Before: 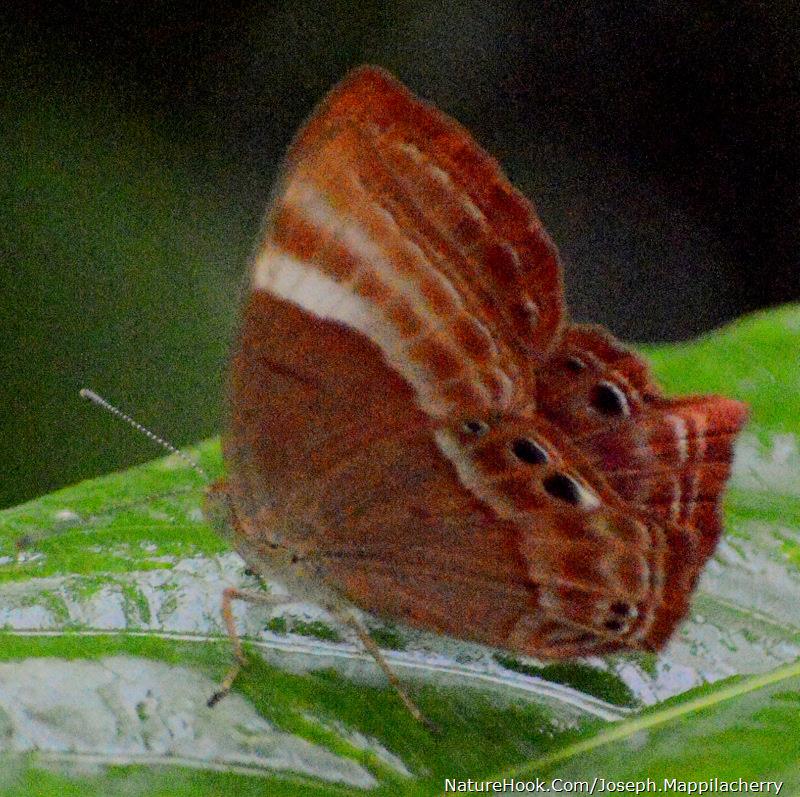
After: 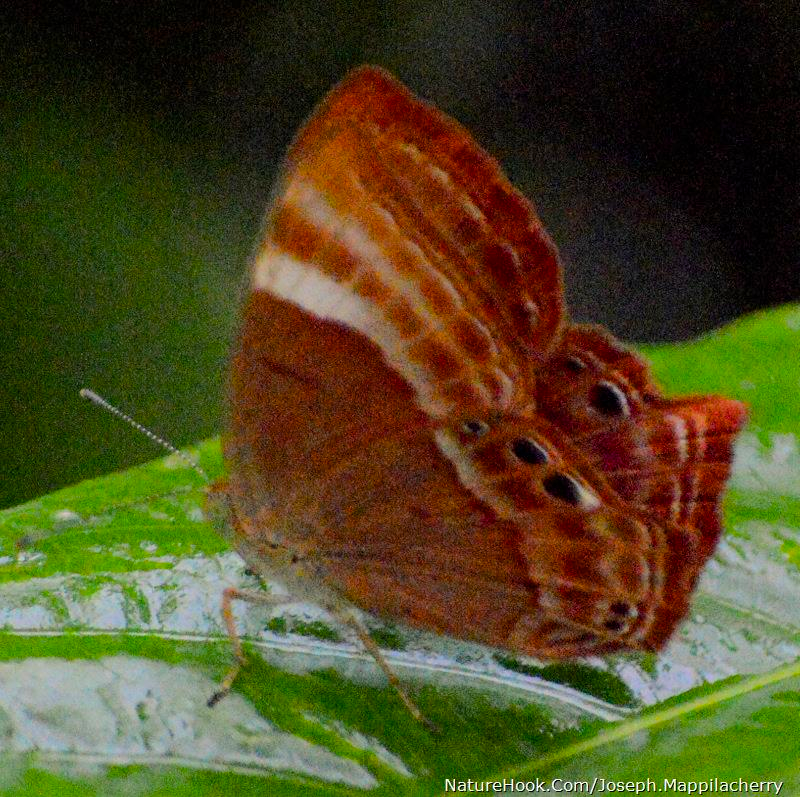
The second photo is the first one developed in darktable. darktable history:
color balance rgb: linear chroma grading › global chroma 0.401%, perceptual saturation grading › global saturation 29.984%
exposure: compensate highlight preservation false
